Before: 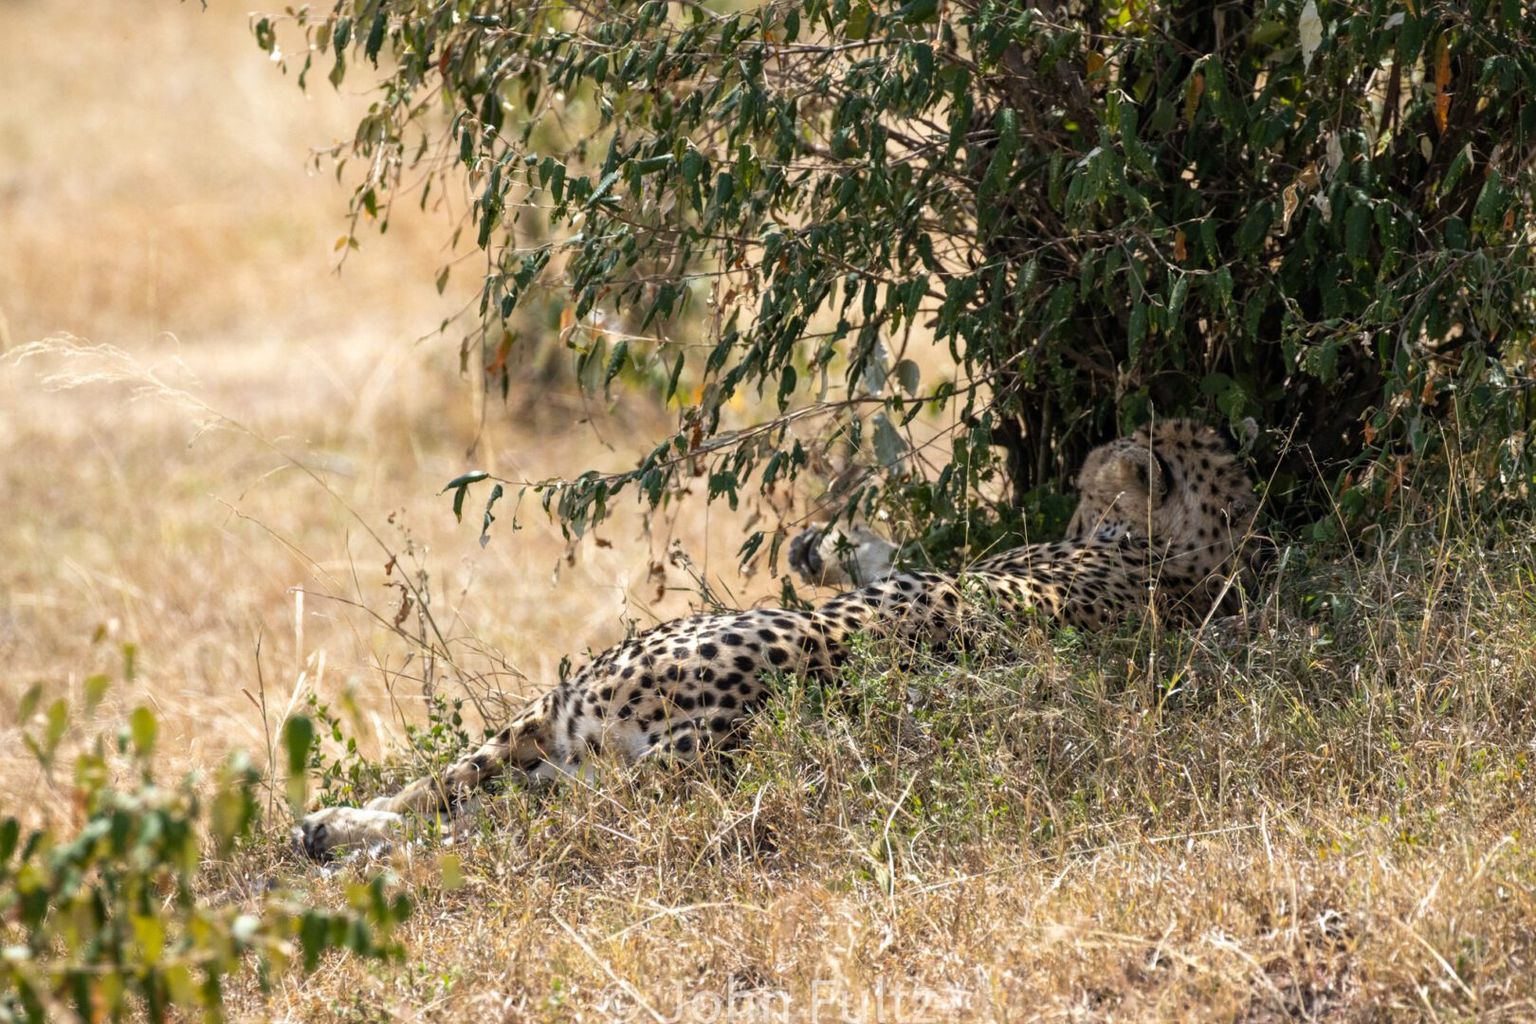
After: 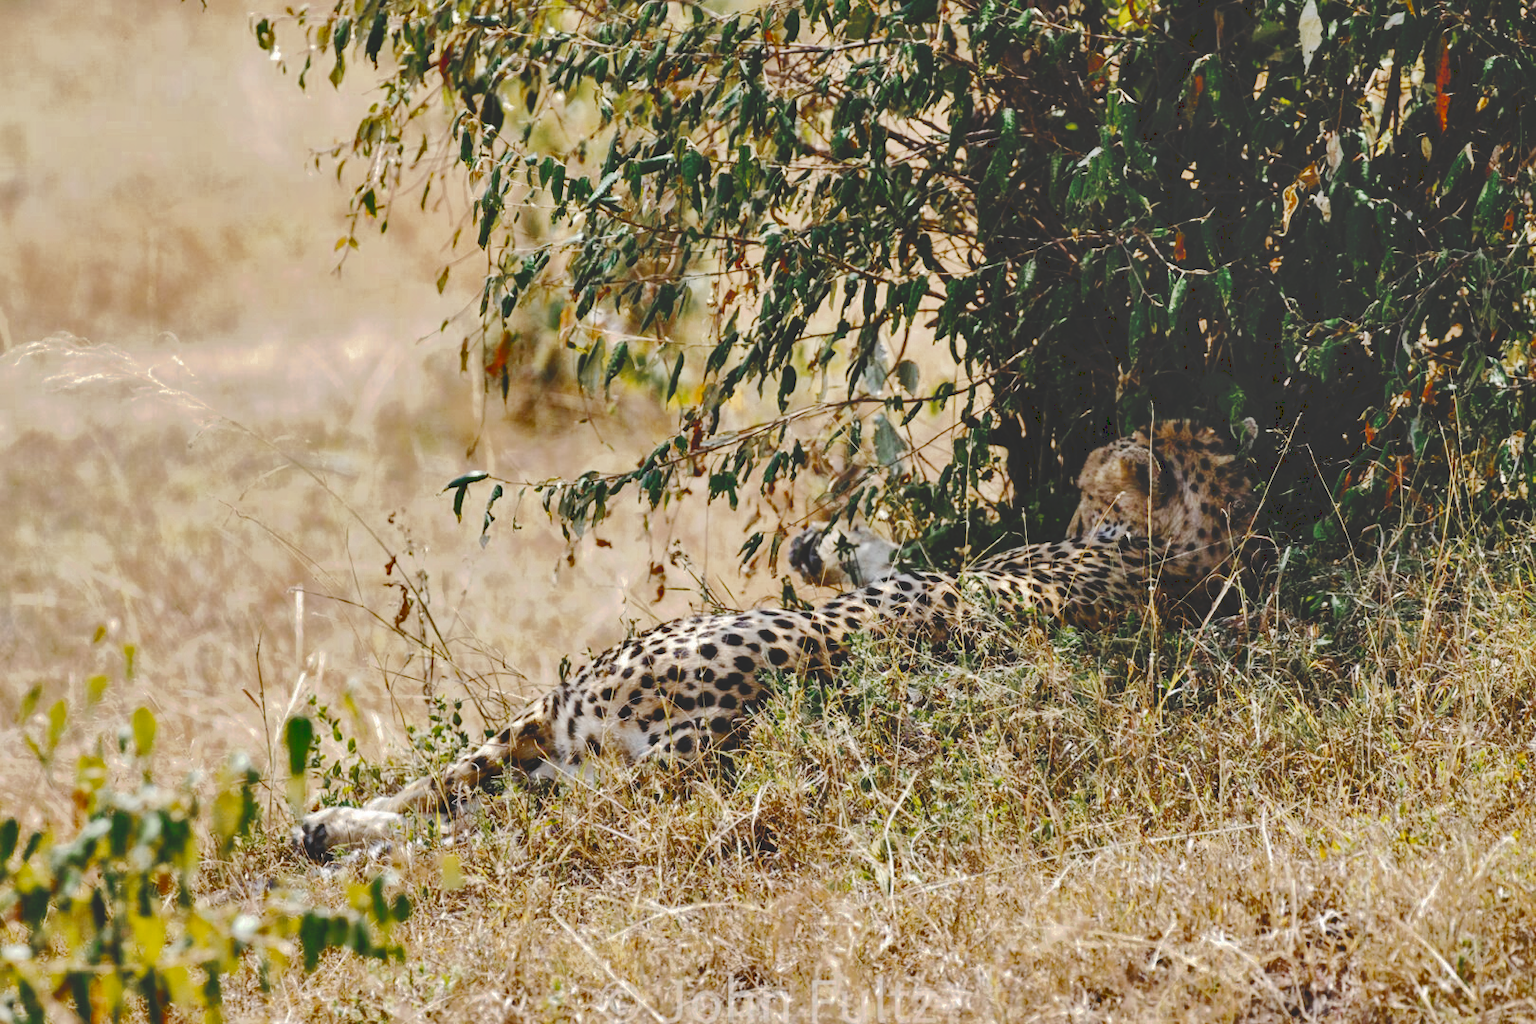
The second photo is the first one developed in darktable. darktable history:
white balance: emerald 1
shadows and highlights: low approximation 0.01, soften with gaussian
tone curve: curves: ch0 [(0, 0) (0.003, 0.169) (0.011, 0.169) (0.025, 0.169) (0.044, 0.173) (0.069, 0.178) (0.1, 0.183) (0.136, 0.185) (0.177, 0.197) (0.224, 0.227) (0.277, 0.292) (0.335, 0.391) (0.399, 0.491) (0.468, 0.592) (0.543, 0.672) (0.623, 0.734) (0.709, 0.785) (0.801, 0.844) (0.898, 0.893) (1, 1)], preserve colors none
color zones: curves: ch0 [(0.11, 0.396) (0.195, 0.36) (0.25, 0.5) (0.303, 0.412) (0.357, 0.544) (0.75, 0.5) (0.967, 0.328)]; ch1 [(0, 0.468) (0.112, 0.512) (0.202, 0.6) (0.25, 0.5) (0.307, 0.352) (0.357, 0.544) (0.75, 0.5) (0.963, 0.524)]
